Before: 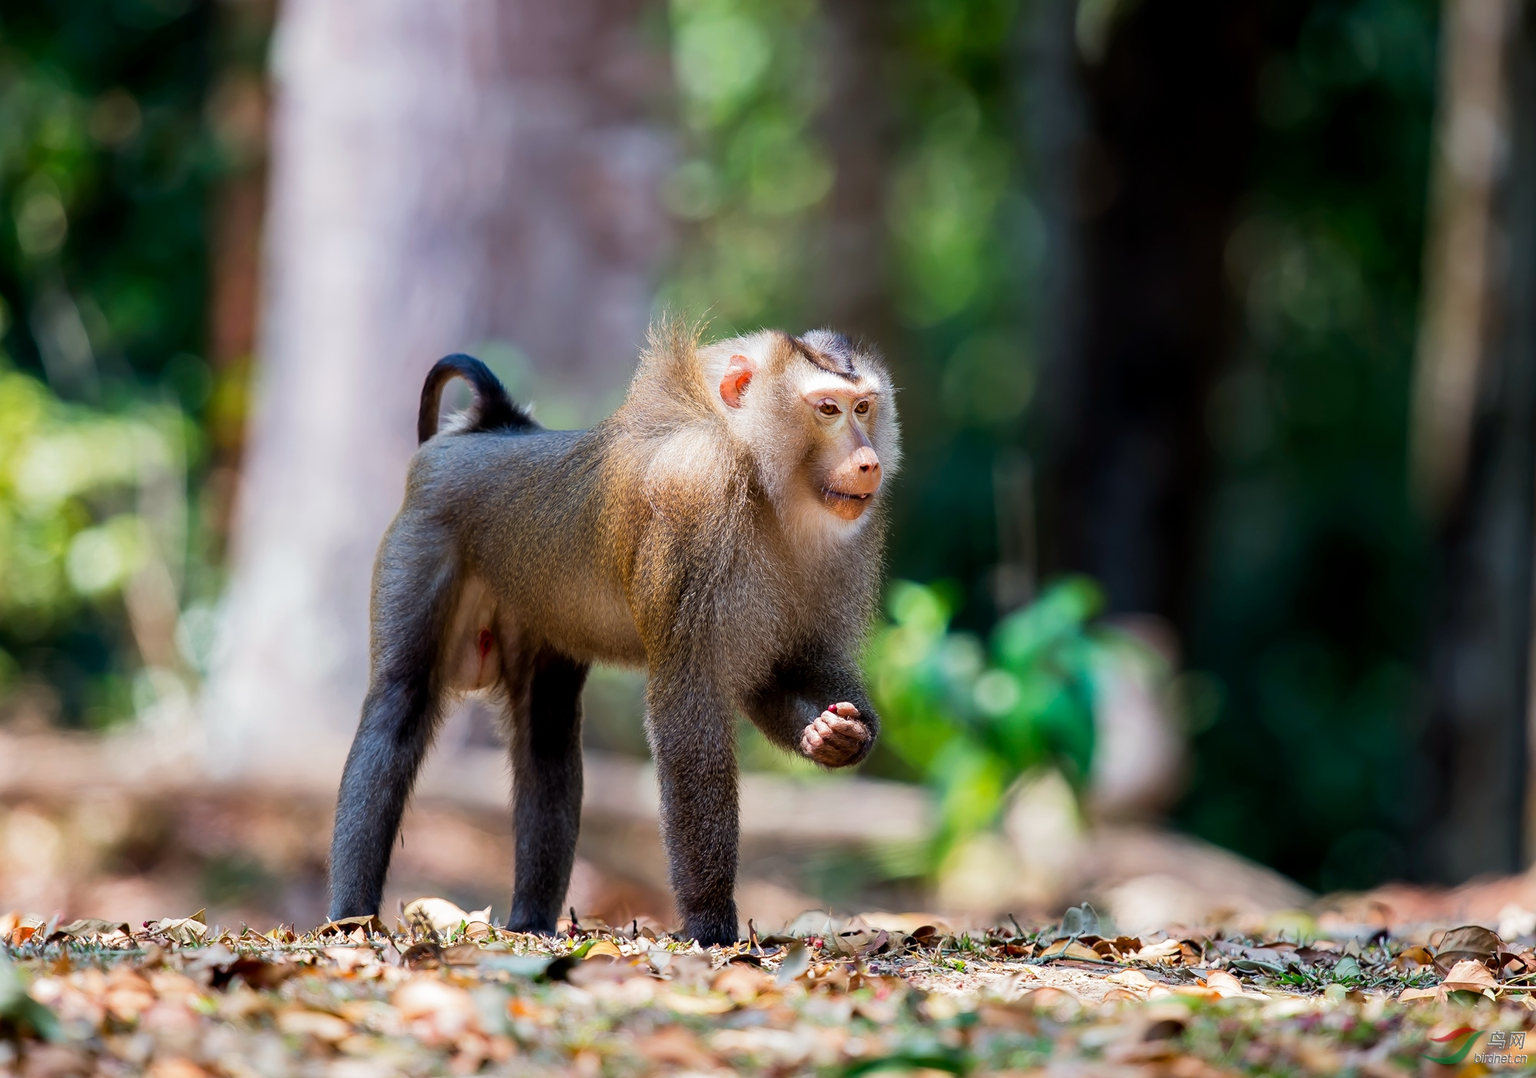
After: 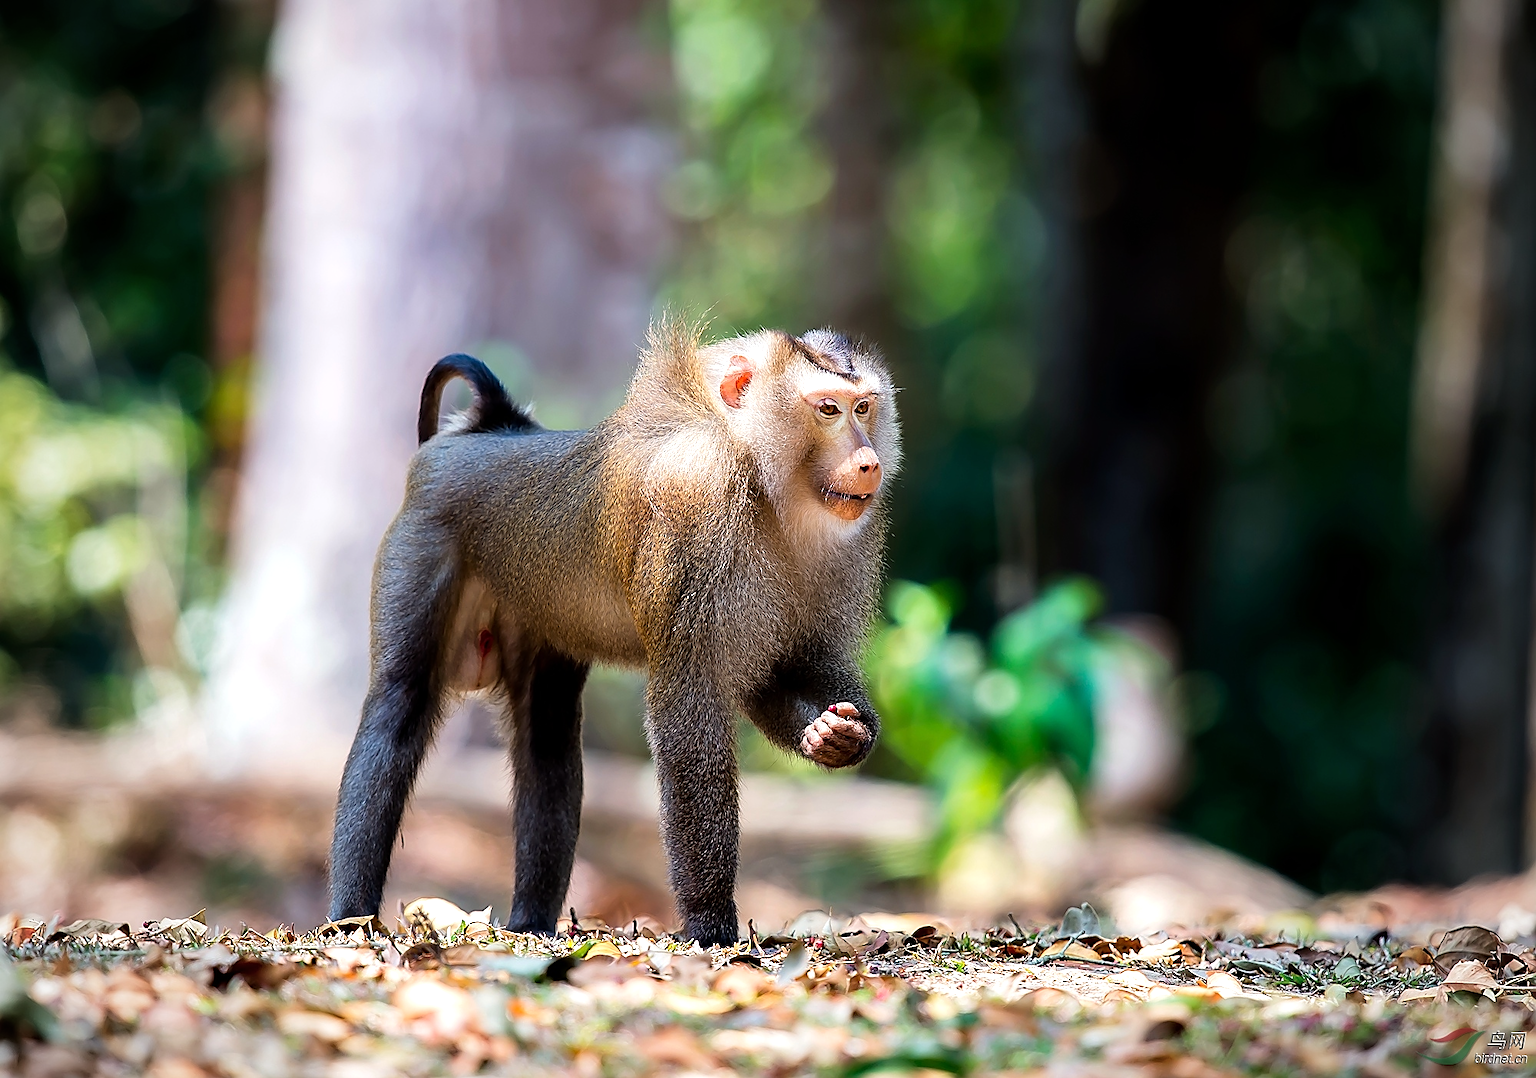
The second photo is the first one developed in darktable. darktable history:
sharpen: radius 1.365, amount 1.241, threshold 0.751
tone equalizer: -8 EV -0.429 EV, -7 EV -0.41 EV, -6 EV -0.294 EV, -5 EV -0.231 EV, -3 EV 0.247 EV, -2 EV 0.331 EV, -1 EV 0.378 EV, +0 EV 0.398 EV, mask exposure compensation -0.507 EV
vignetting: fall-off start 74.16%, fall-off radius 66.23%
